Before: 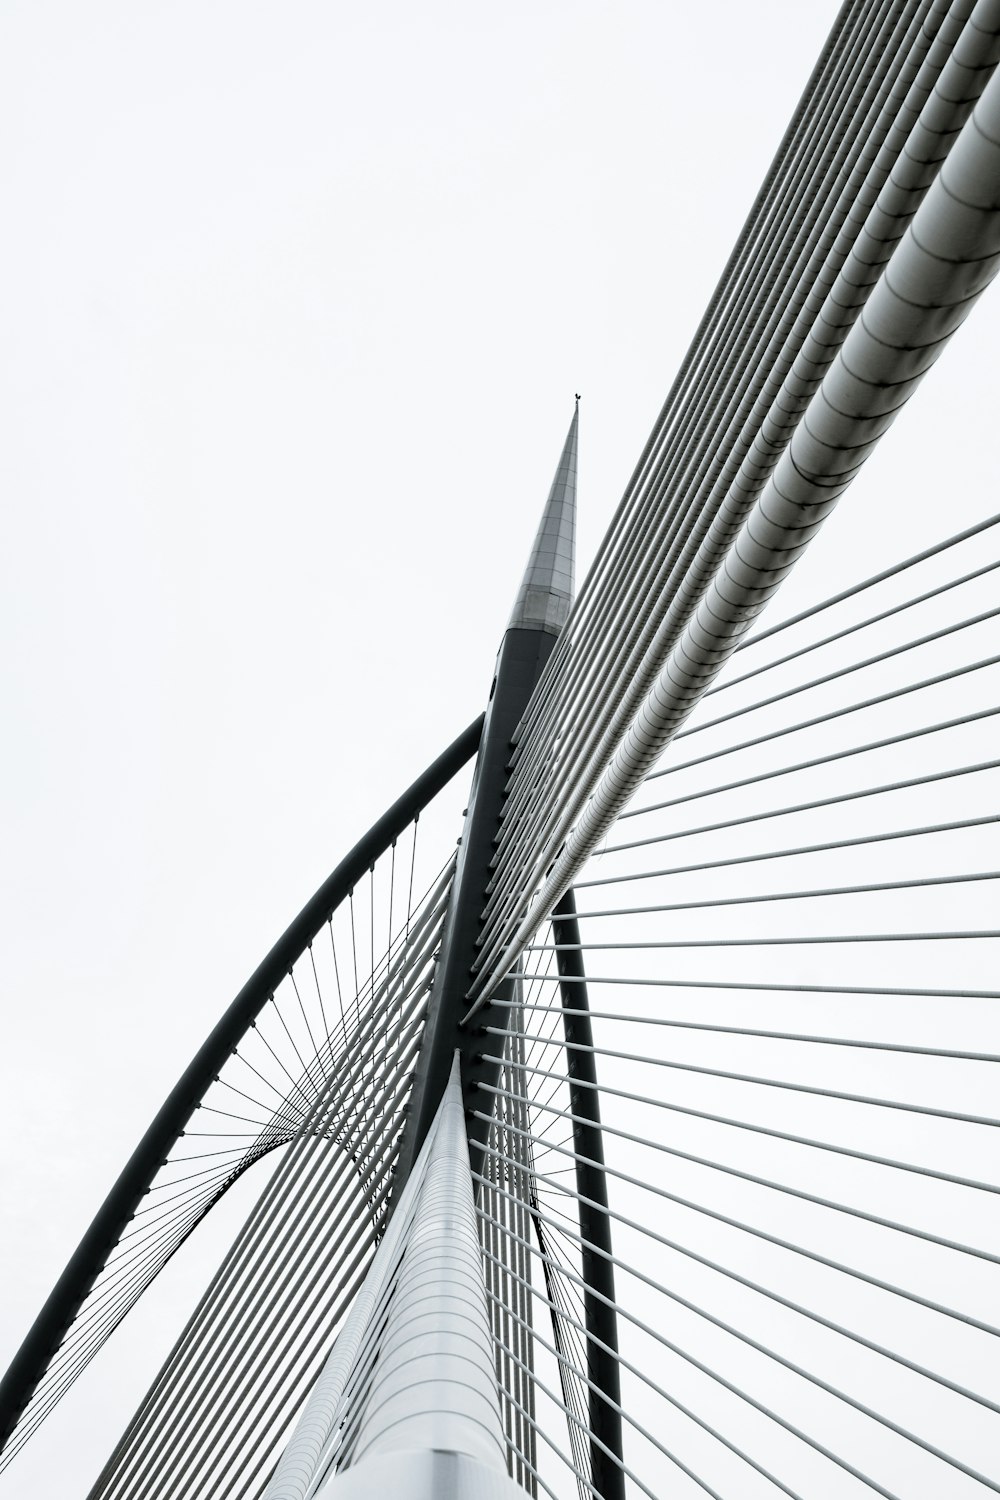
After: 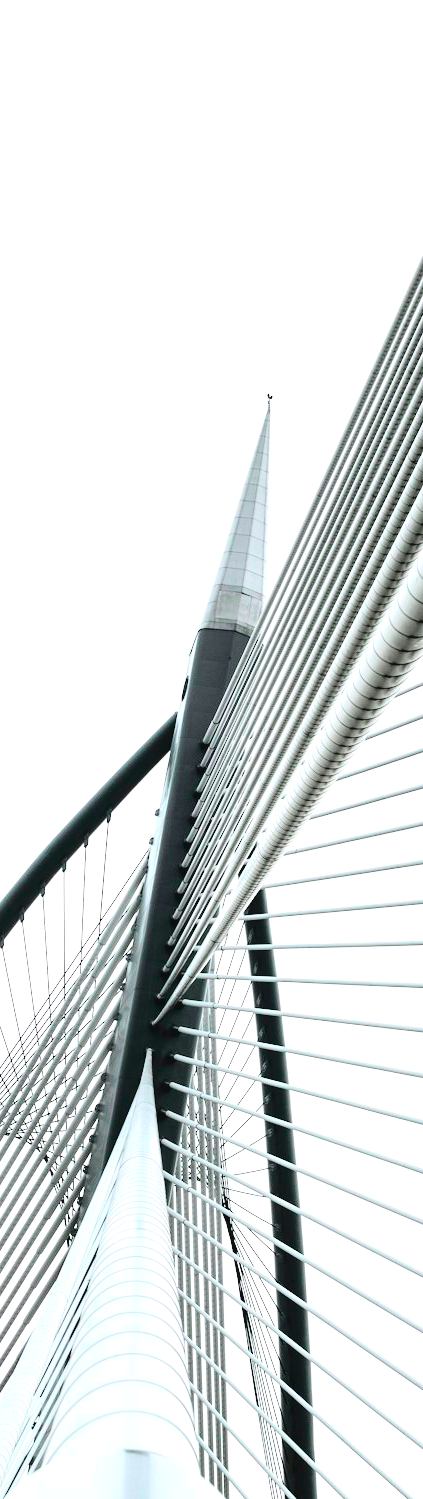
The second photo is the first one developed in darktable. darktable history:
exposure: black level correction 0, exposure 1 EV, compensate highlight preservation false
crop: left 30.802%, right 26.883%
tone curve: curves: ch0 [(0, 0.037) (0.045, 0.055) (0.155, 0.138) (0.29, 0.325) (0.428, 0.513) (0.604, 0.71) (0.824, 0.882) (1, 0.965)]; ch1 [(0, 0) (0.339, 0.334) (0.445, 0.419) (0.476, 0.454) (0.498, 0.498) (0.53, 0.515) (0.557, 0.556) (0.609, 0.649) (0.716, 0.746) (1, 1)]; ch2 [(0, 0) (0.327, 0.318) (0.417, 0.426) (0.46, 0.453) (0.502, 0.5) (0.526, 0.52) (0.554, 0.541) (0.626, 0.65) (0.749, 0.746) (1, 1)], color space Lab, independent channels, preserve colors none
tone equalizer: edges refinement/feathering 500, mask exposure compensation -1.57 EV, preserve details no
